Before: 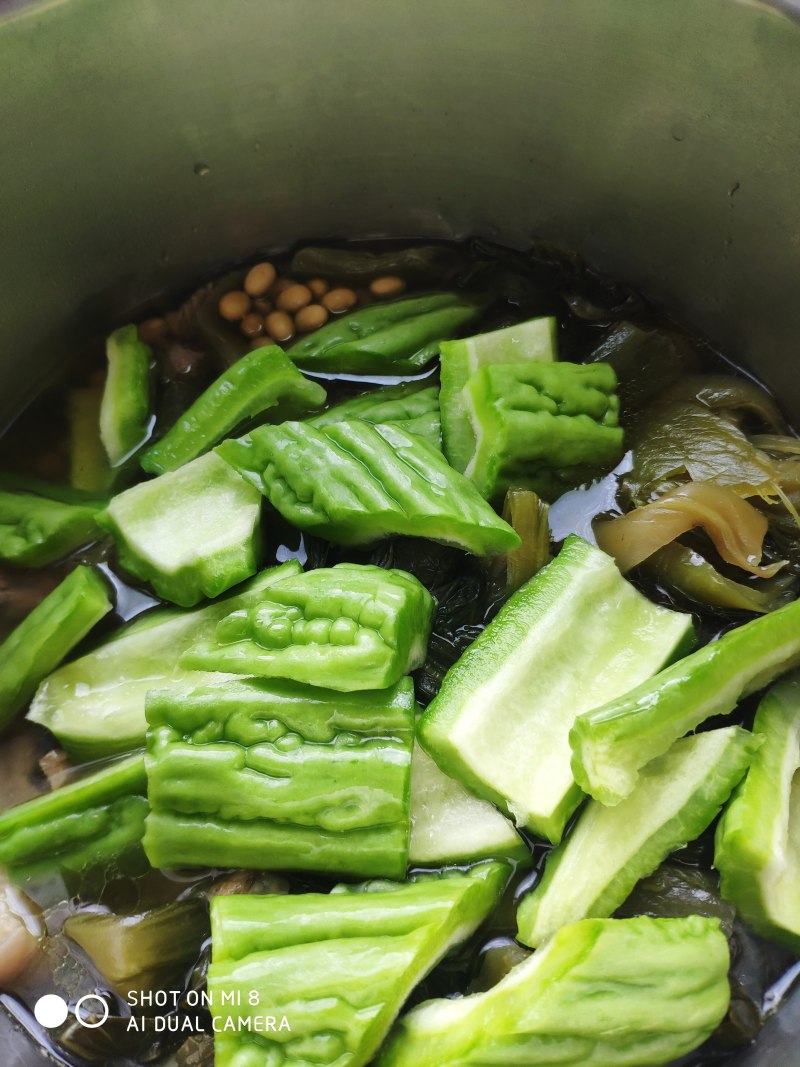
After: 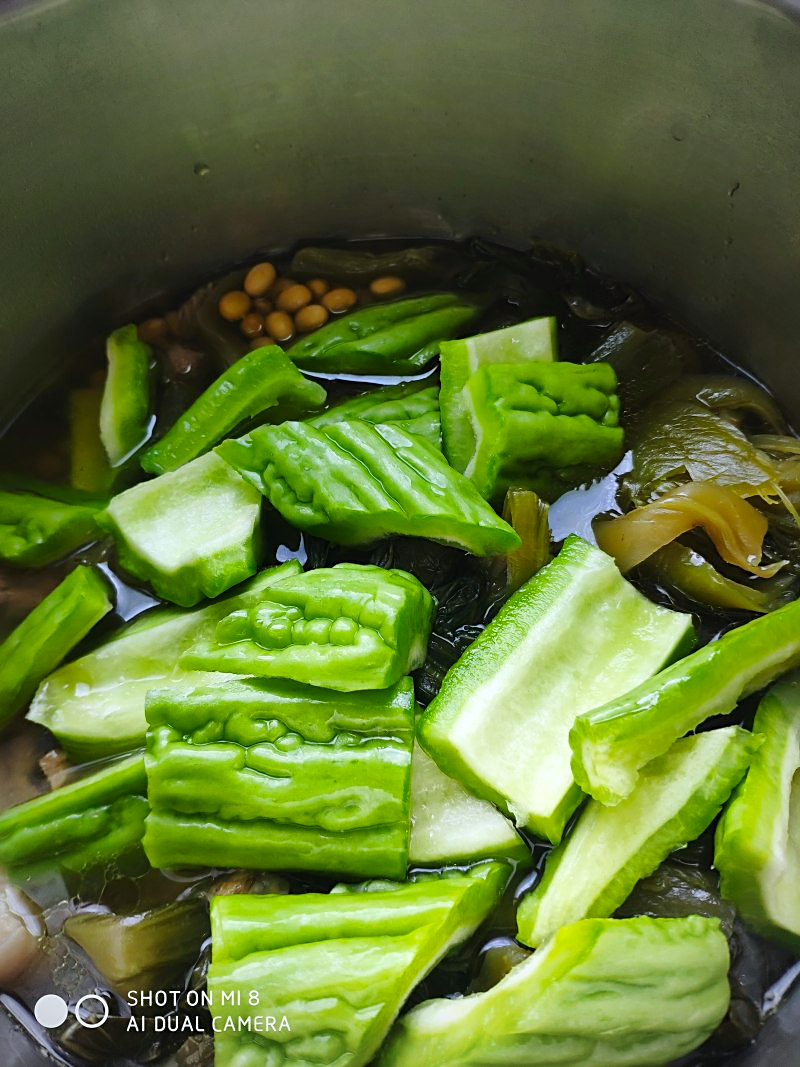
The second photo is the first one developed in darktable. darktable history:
sharpen: on, module defaults
white balance: red 0.974, blue 1.044
color balance rgb: perceptual saturation grading › global saturation 20%, global vibrance 20%
vignetting: on, module defaults
